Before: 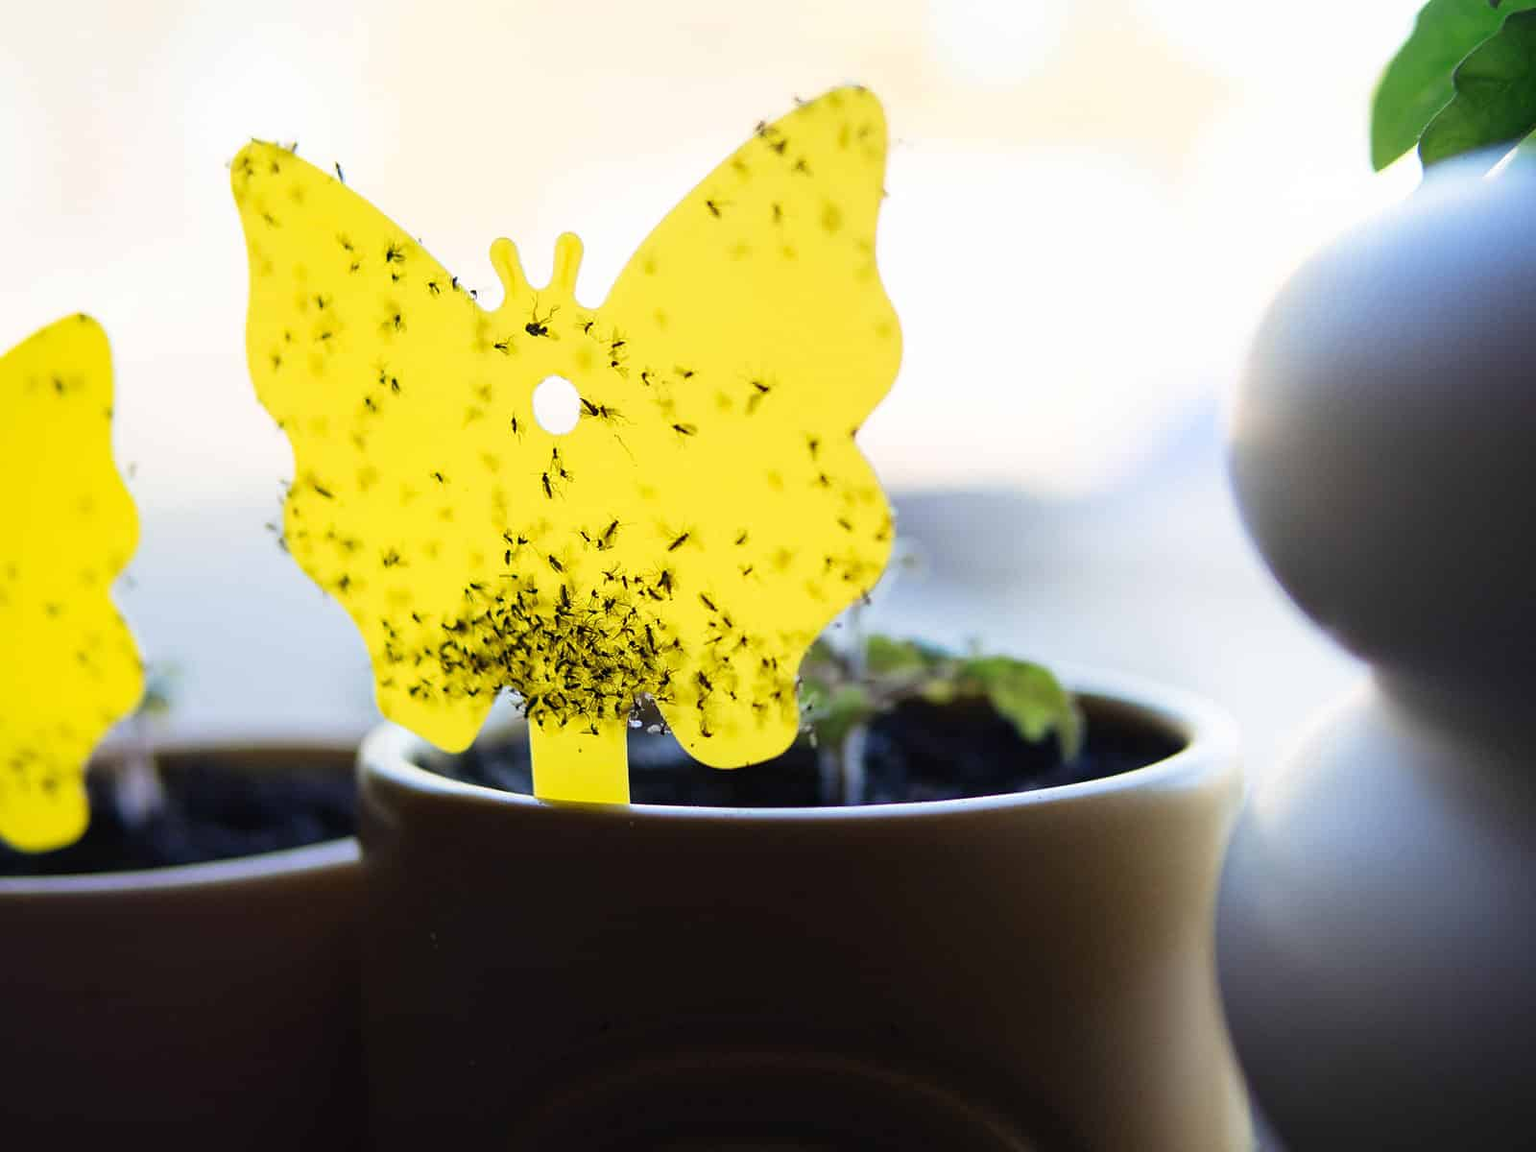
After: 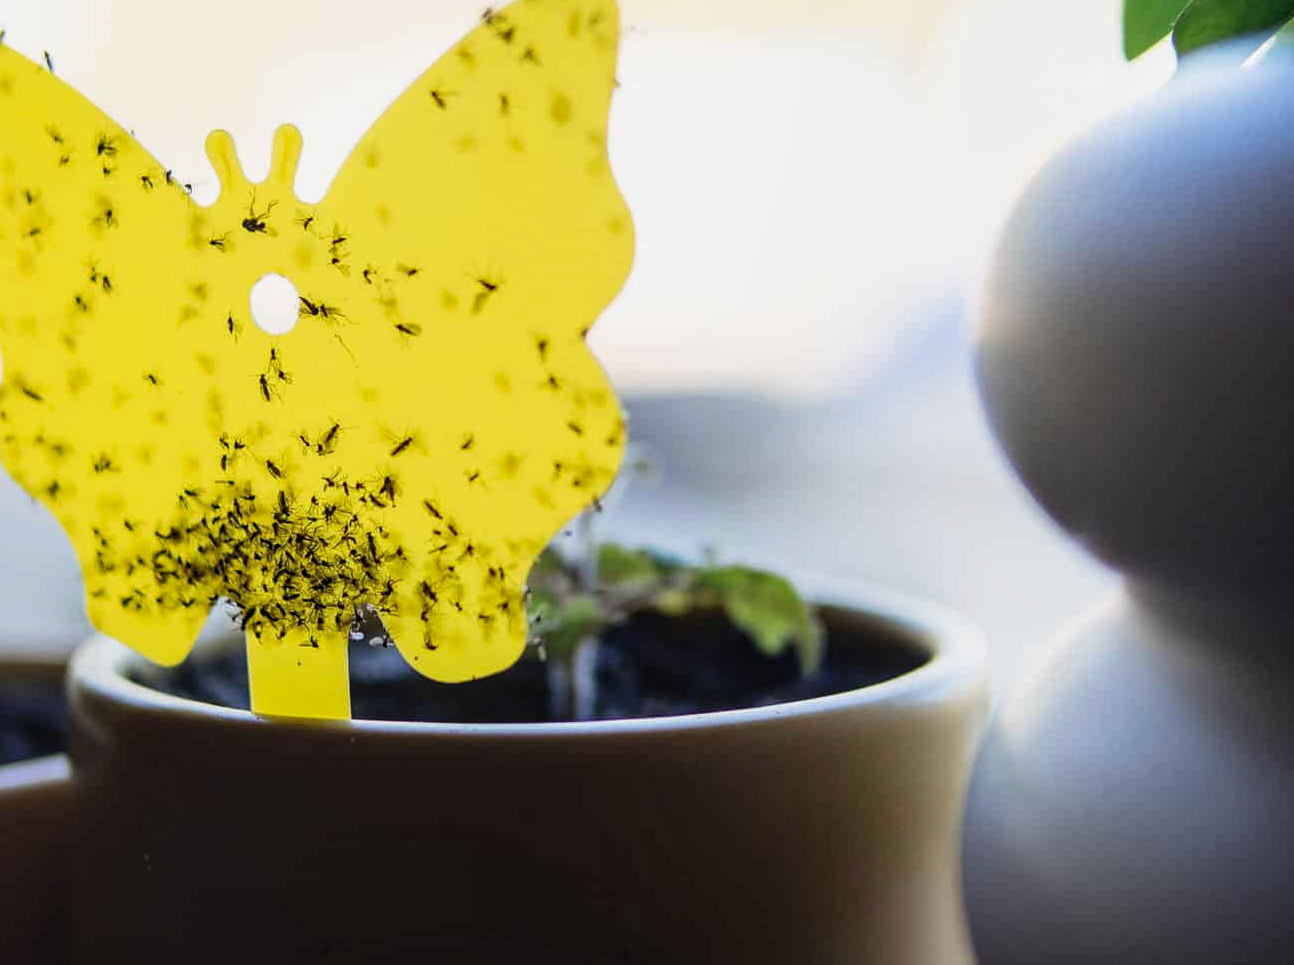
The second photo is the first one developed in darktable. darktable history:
exposure: exposure -0.183 EV, compensate highlight preservation false
crop: left 19.108%, top 9.852%, right 0%, bottom 9.665%
local contrast: on, module defaults
